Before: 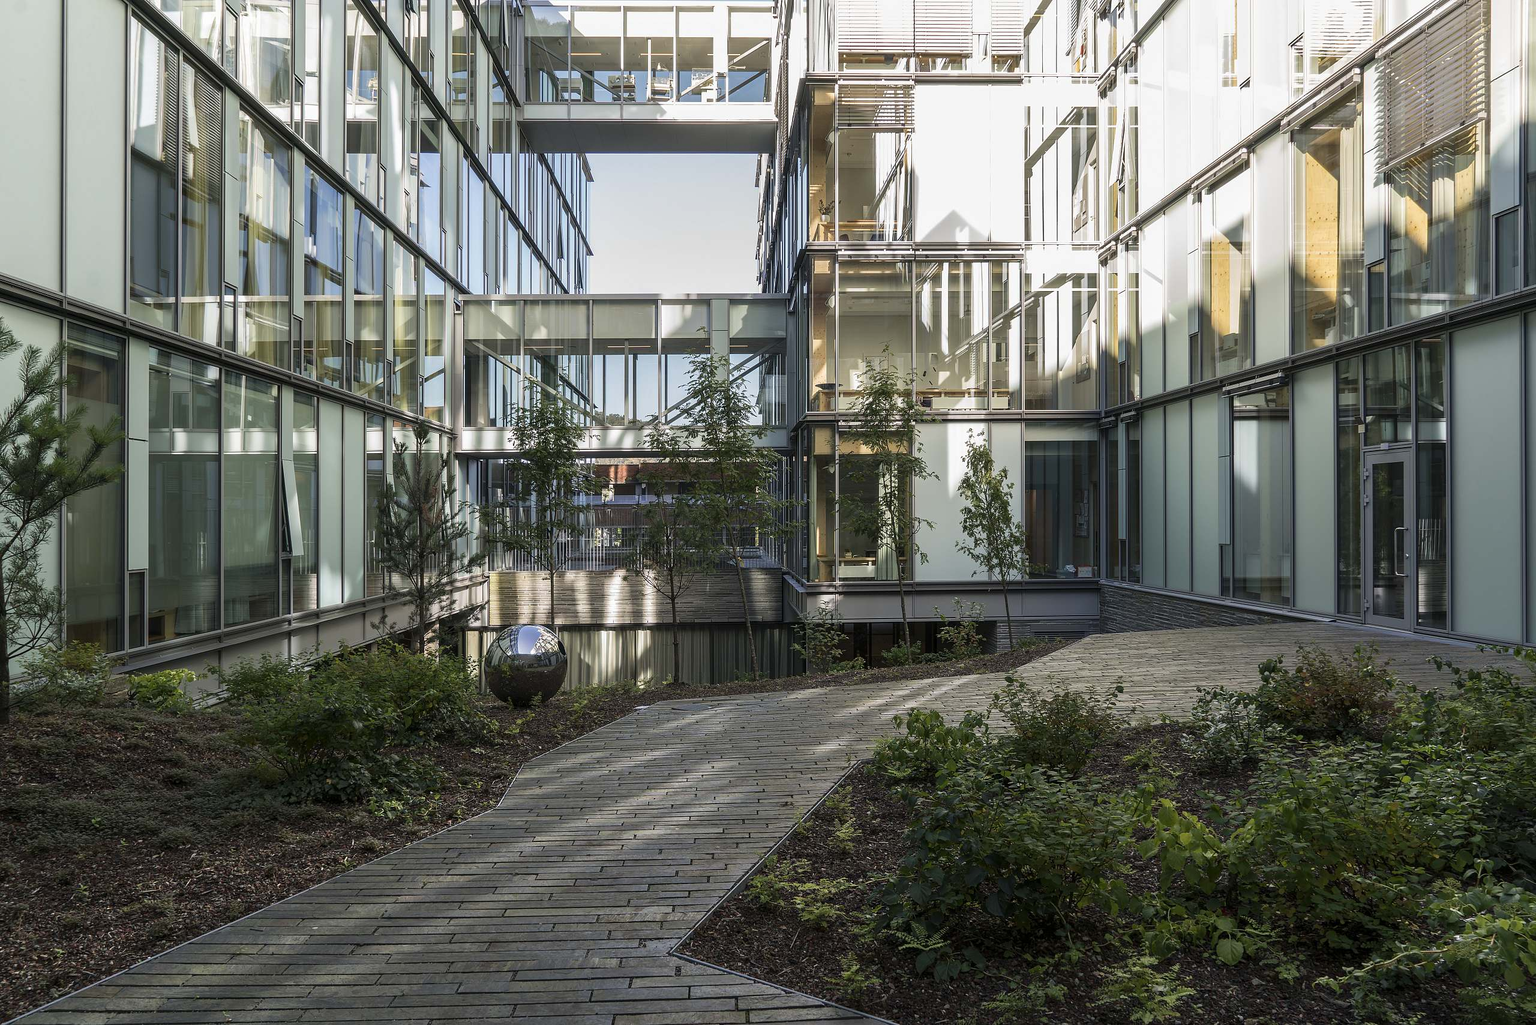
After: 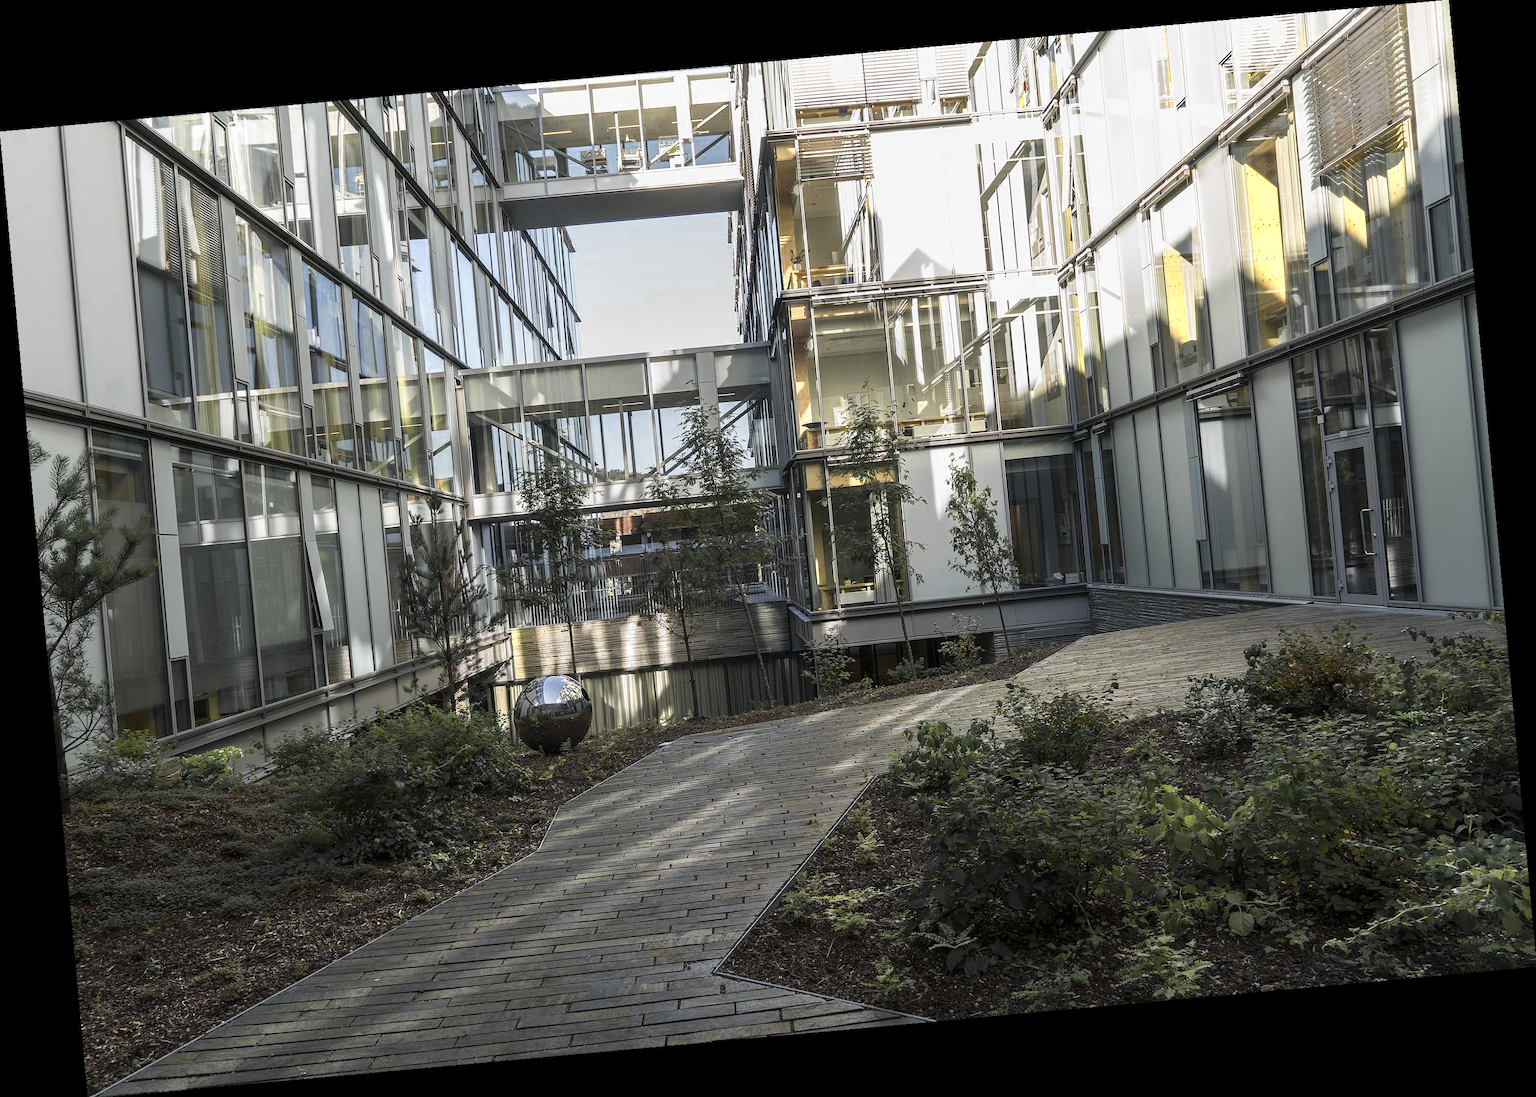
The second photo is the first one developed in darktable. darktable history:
rotate and perspective: rotation -5.2°, automatic cropping off
color zones: curves: ch0 [(0.004, 0.306) (0.107, 0.448) (0.252, 0.656) (0.41, 0.398) (0.595, 0.515) (0.768, 0.628)]; ch1 [(0.07, 0.323) (0.151, 0.452) (0.252, 0.608) (0.346, 0.221) (0.463, 0.189) (0.61, 0.368) (0.735, 0.395) (0.921, 0.412)]; ch2 [(0, 0.476) (0.132, 0.512) (0.243, 0.512) (0.397, 0.48) (0.522, 0.376) (0.634, 0.536) (0.761, 0.46)]
